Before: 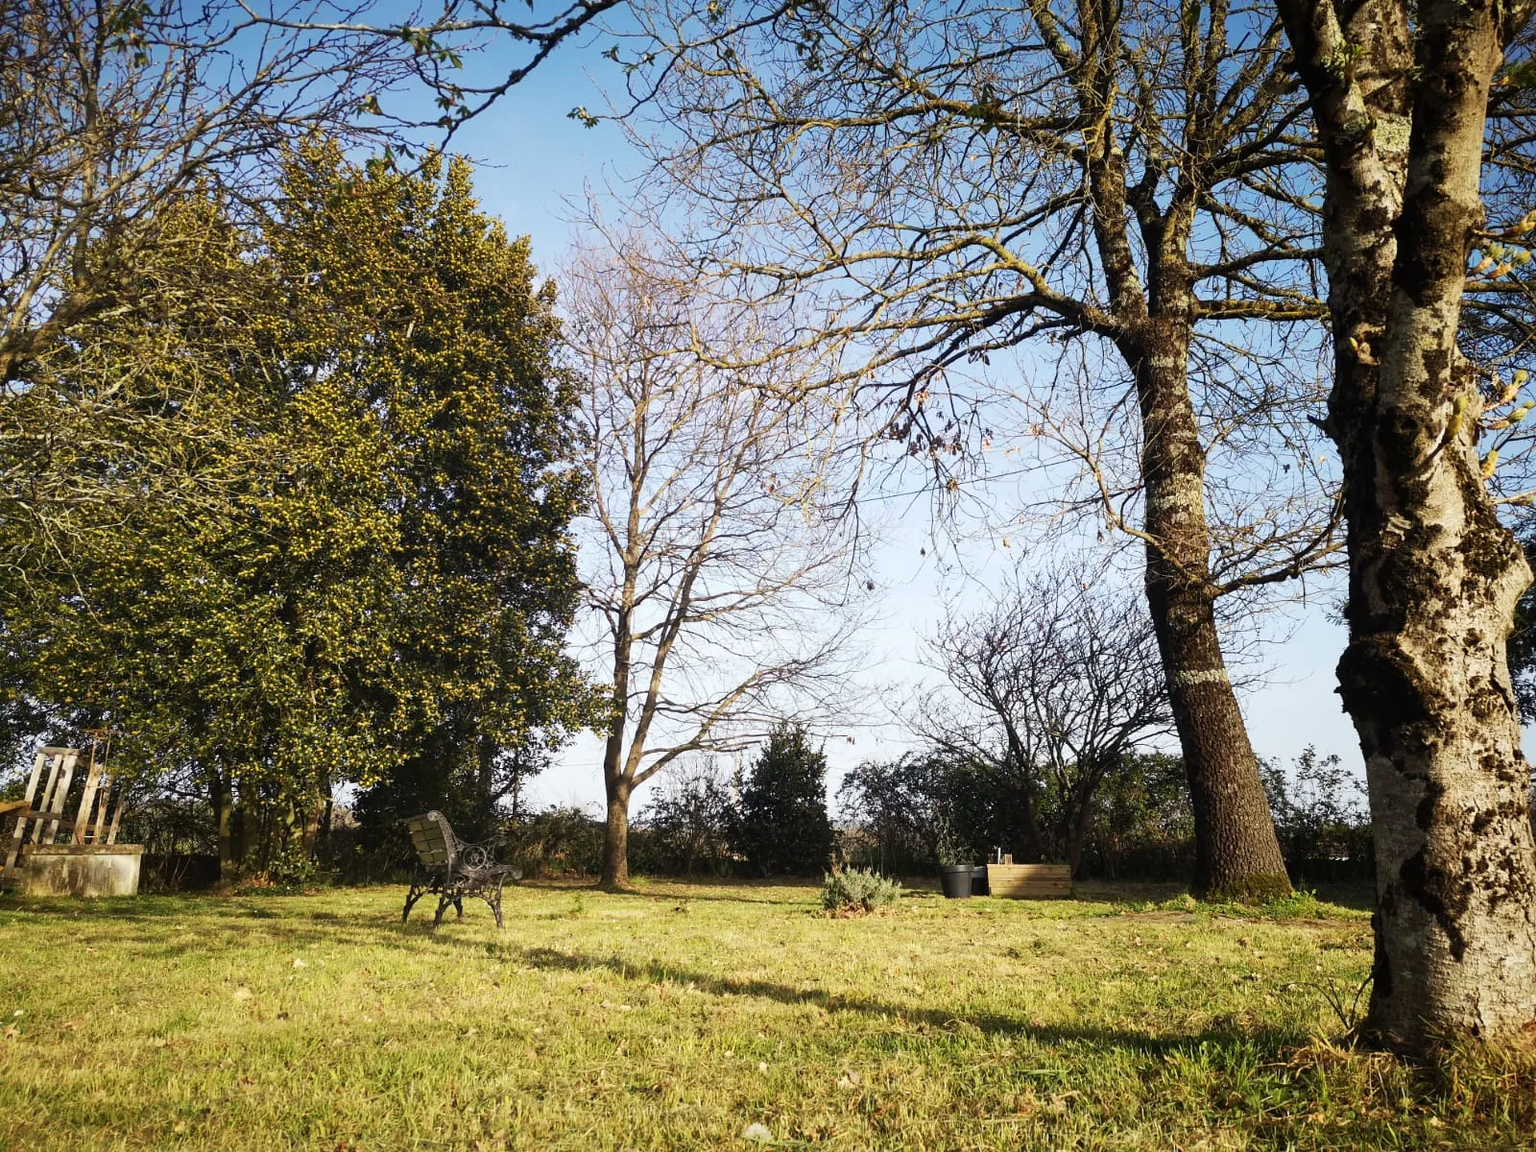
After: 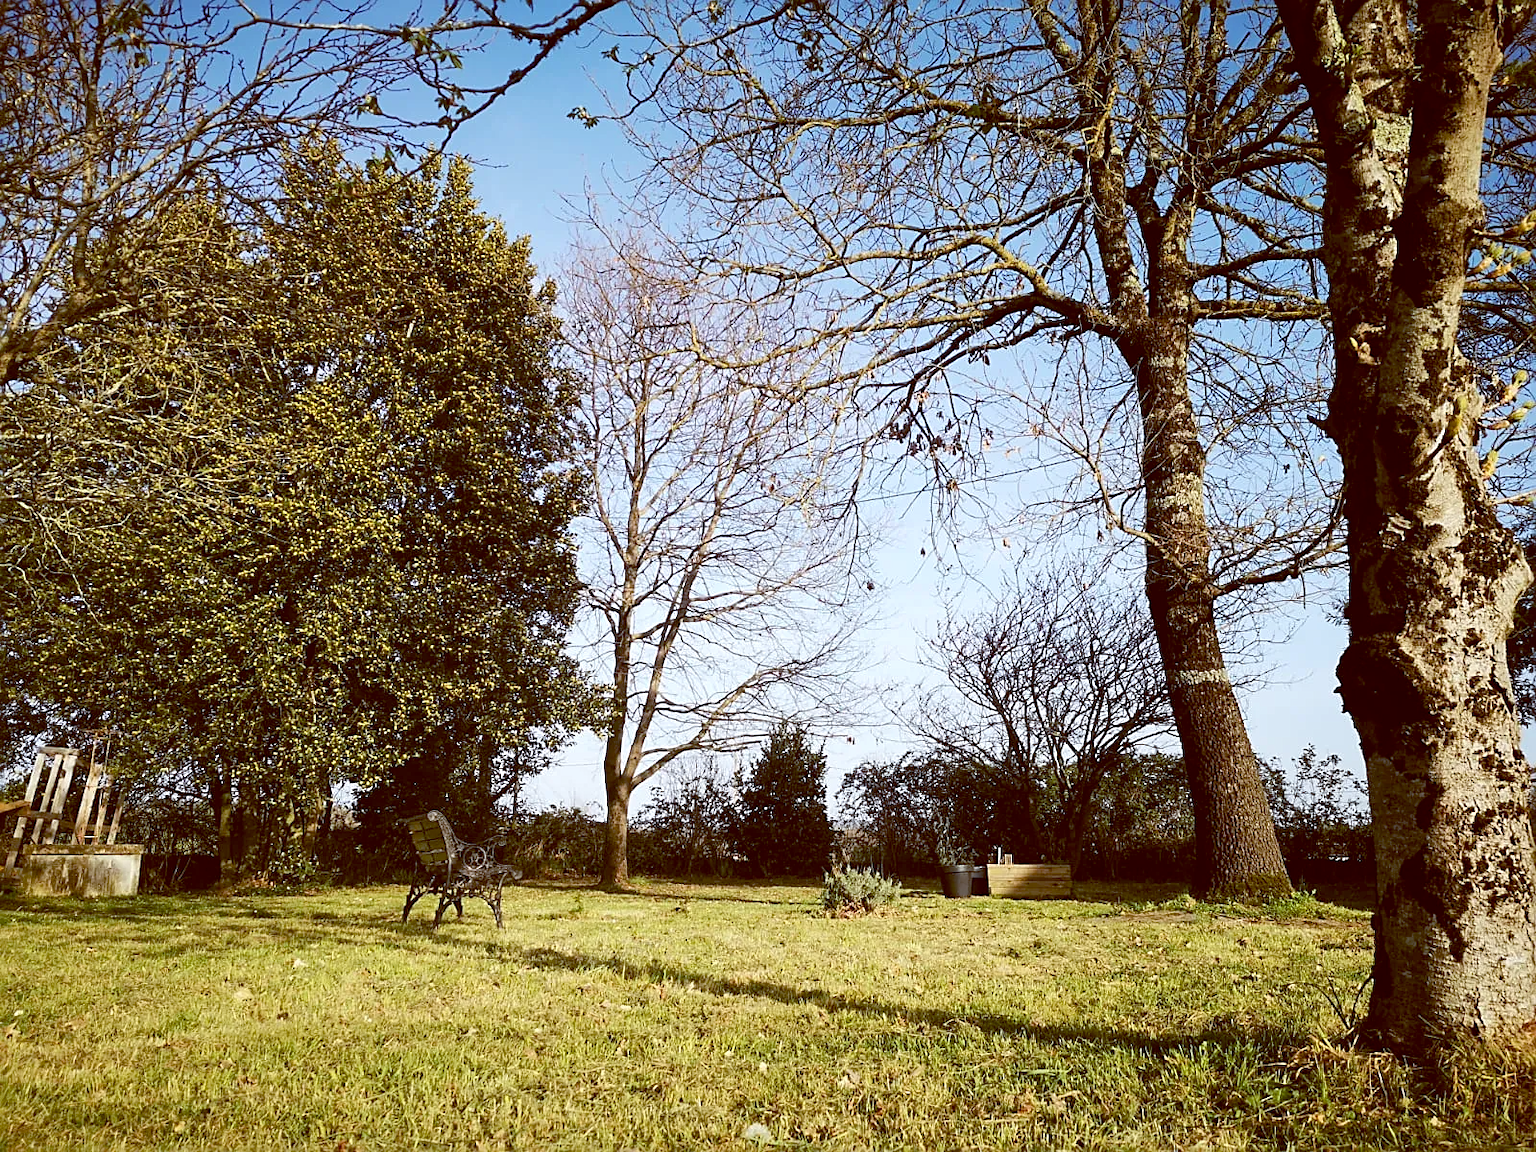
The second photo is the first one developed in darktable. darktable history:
color balance: lift [1, 1.015, 1.004, 0.985], gamma [1, 0.958, 0.971, 1.042], gain [1, 0.956, 0.977, 1.044]
sharpen: radius 1.967
